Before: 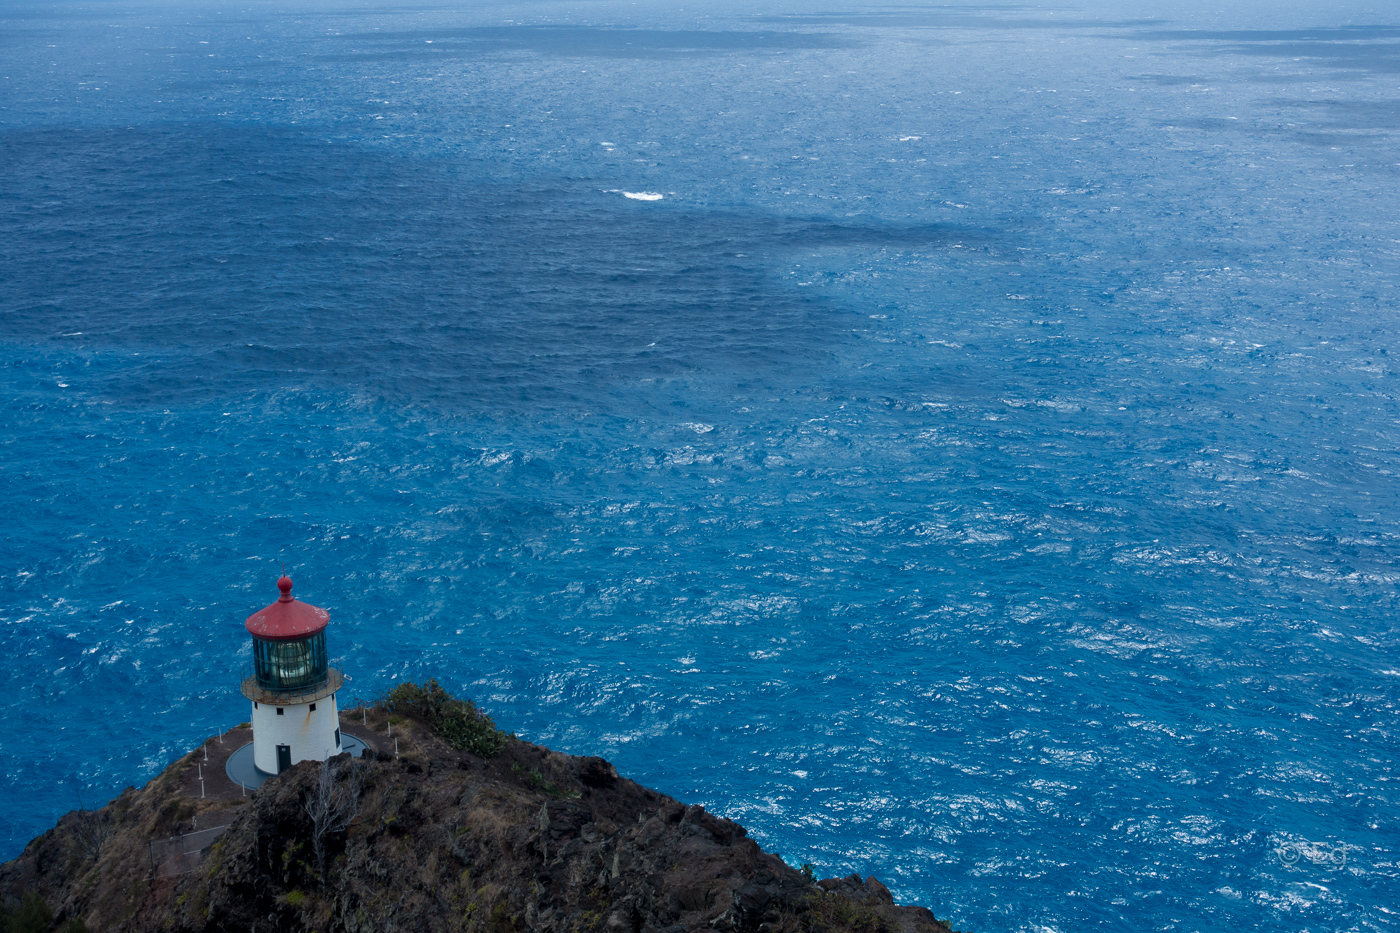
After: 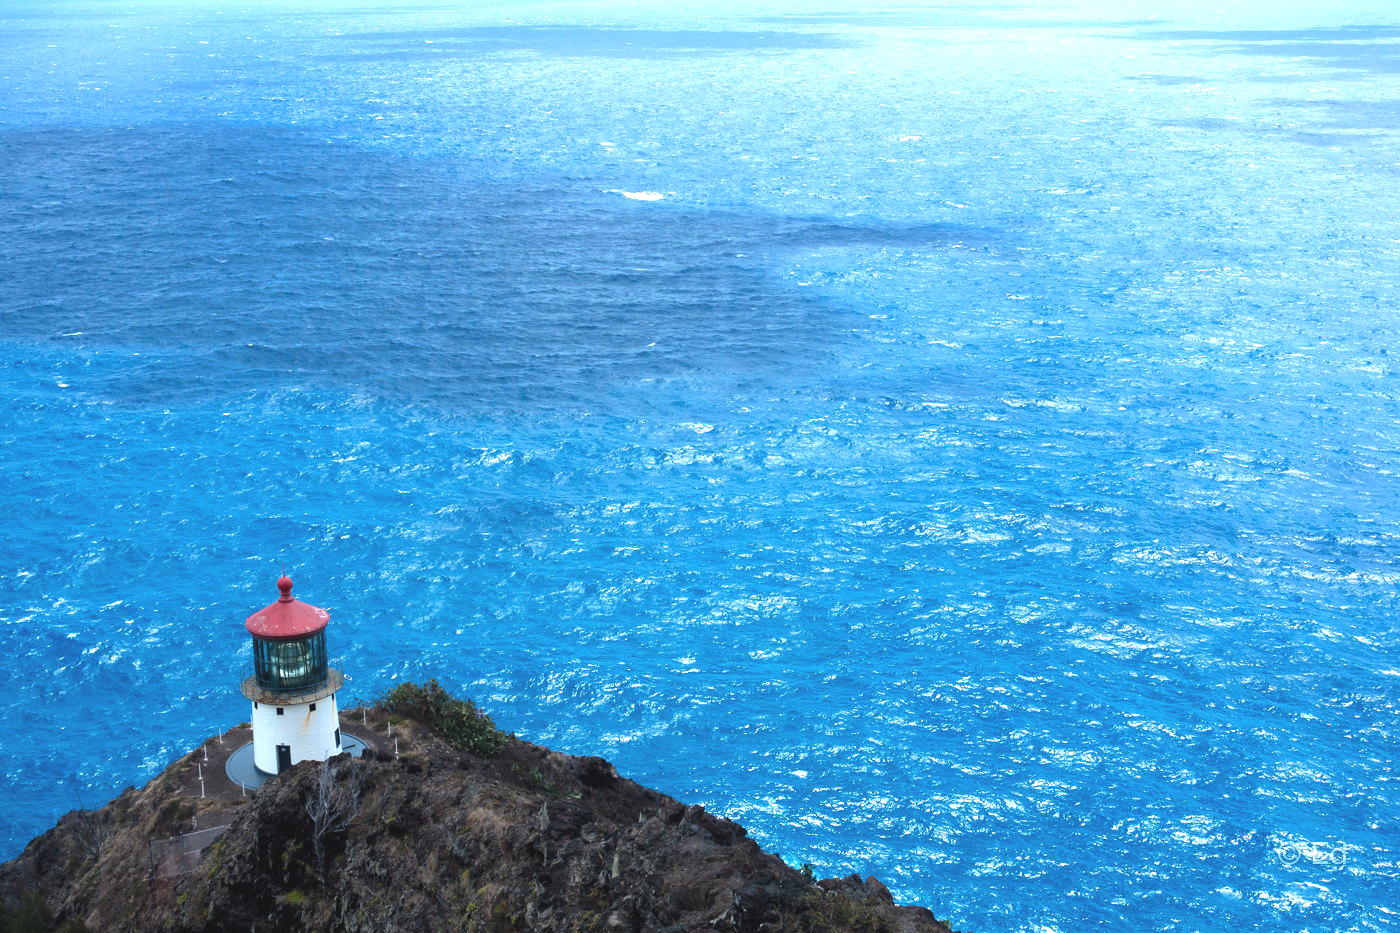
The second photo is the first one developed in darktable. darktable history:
tone equalizer: -8 EV -0.417 EV, -7 EV -0.389 EV, -6 EV -0.333 EV, -5 EV -0.222 EV, -3 EV 0.222 EV, -2 EV 0.333 EV, -1 EV 0.389 EV, +0 EV 0.417 EV, edges refinement/feathering 500, mask exposure compensation -1.57 EV, preserve details no
exposure: black level correction -0.005, exposure 1 EV, compensate highlight preservation false
